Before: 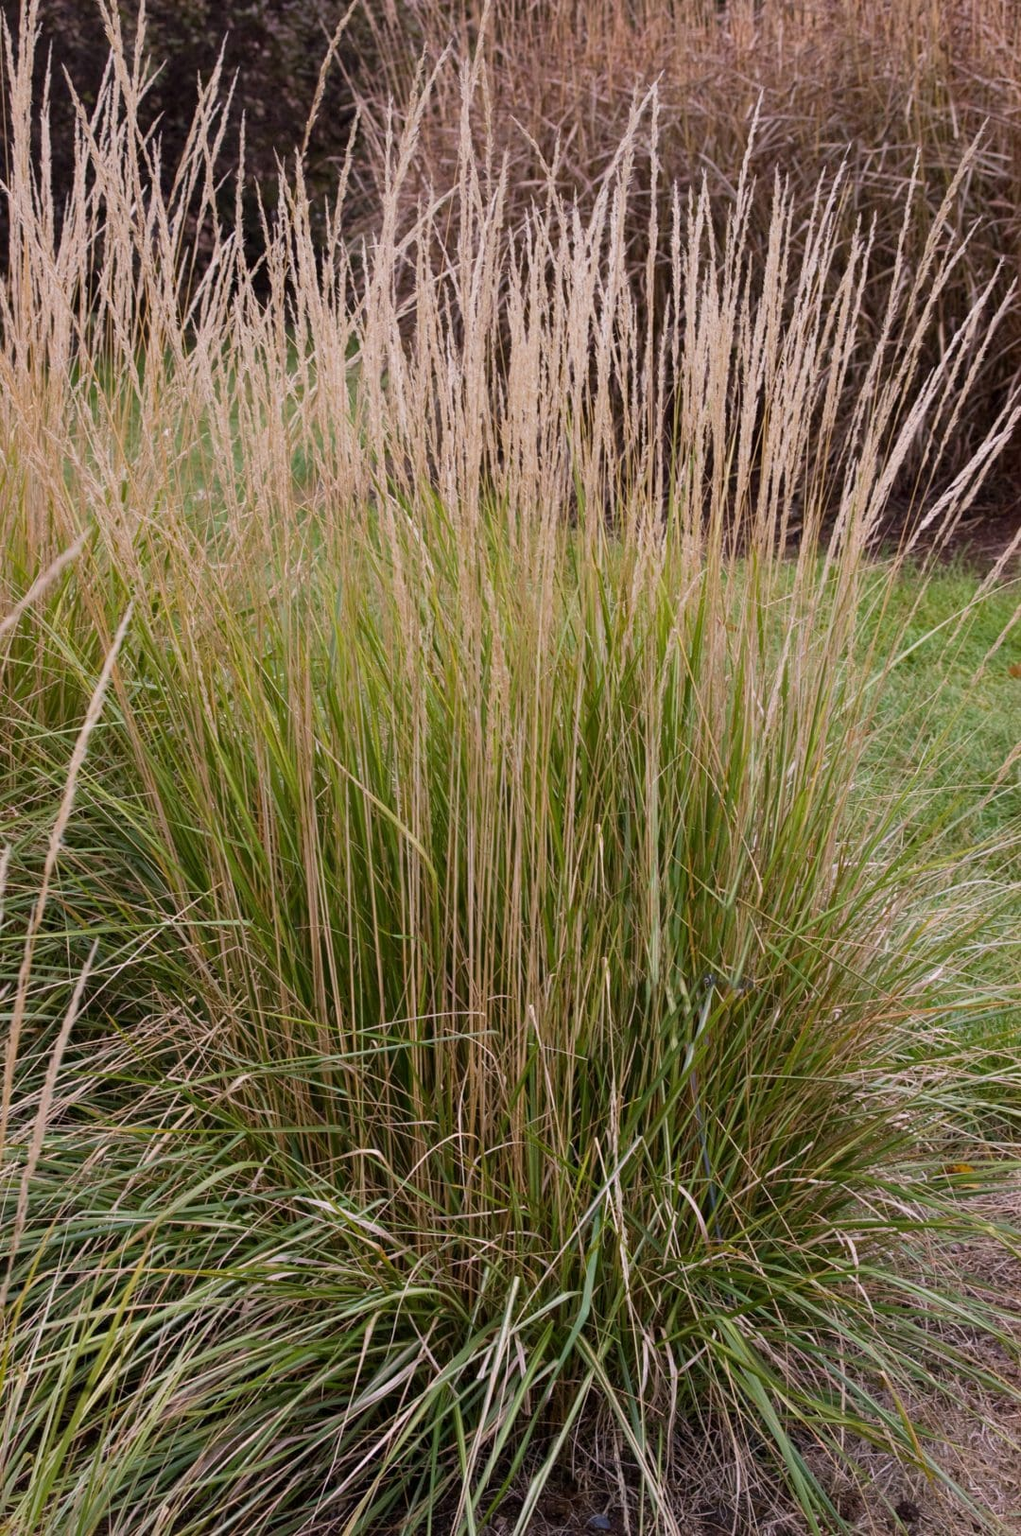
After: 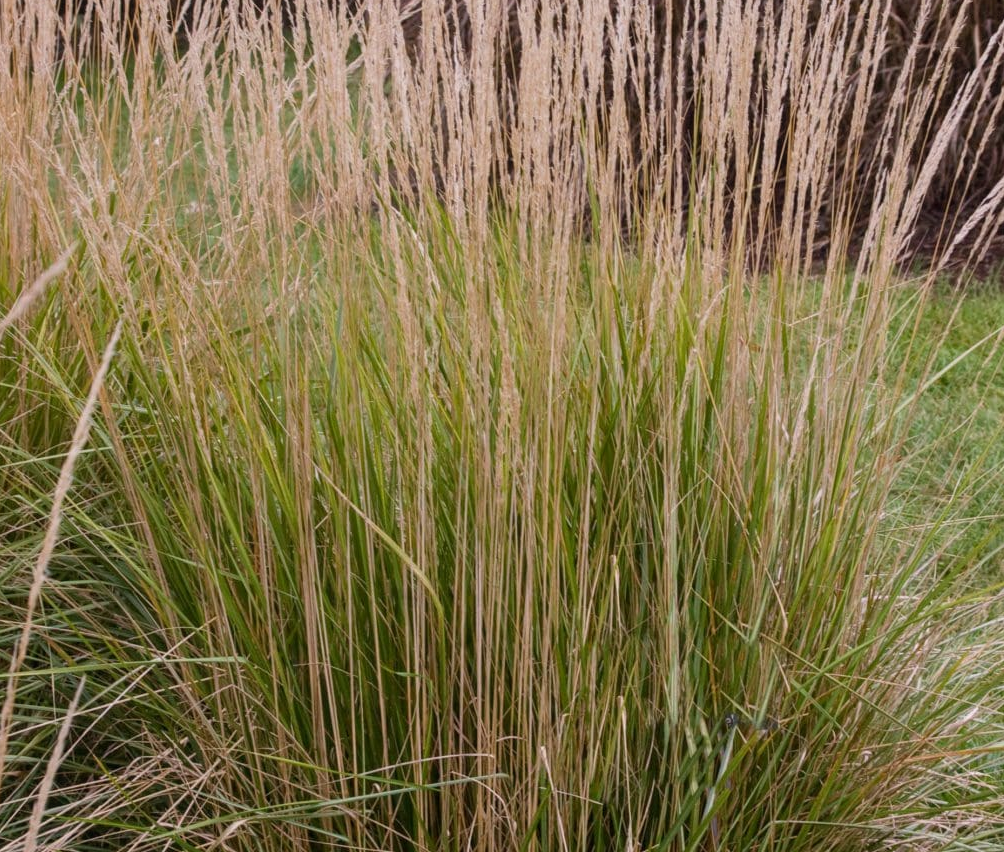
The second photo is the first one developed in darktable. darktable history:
crop: left 1.823%, top 19.48%, right 5.193%, bottom 28.038%
local contrast: detail 110%
